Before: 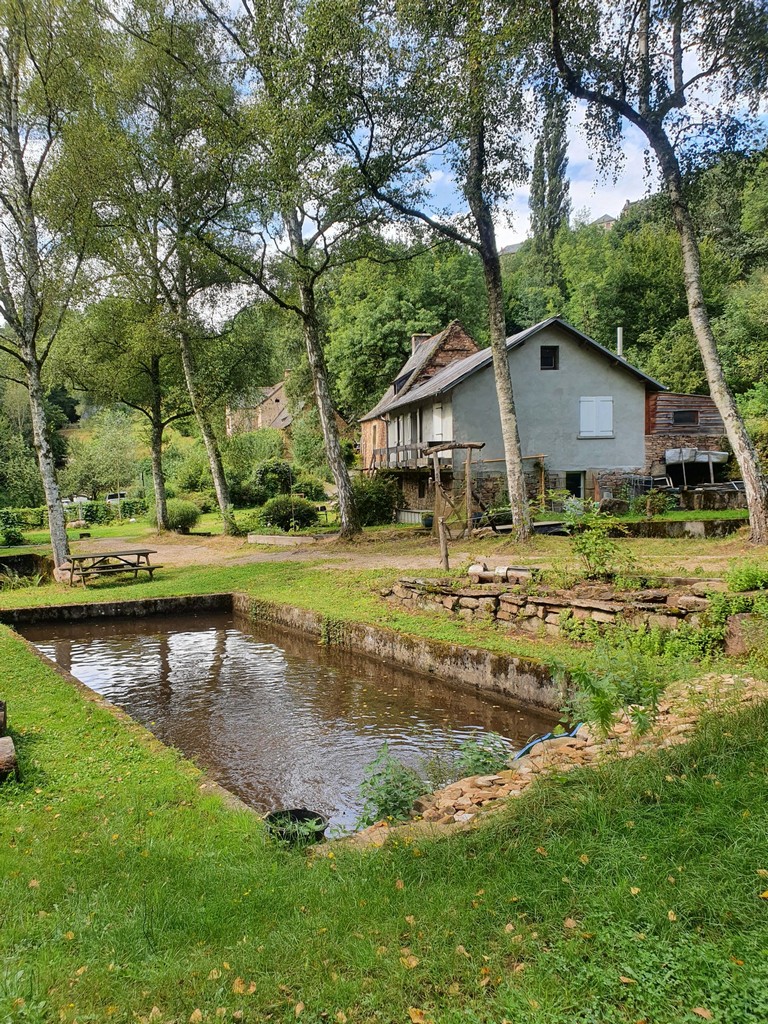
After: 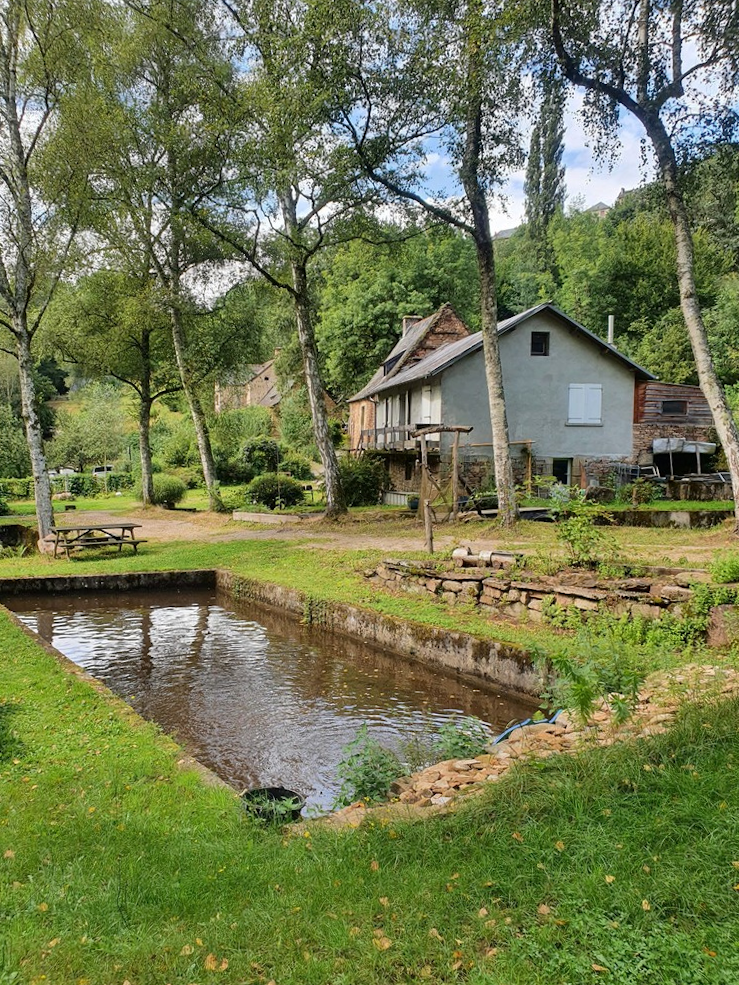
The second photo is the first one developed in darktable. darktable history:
levels: mode automatic
crop and rotate: angle -1.69°
